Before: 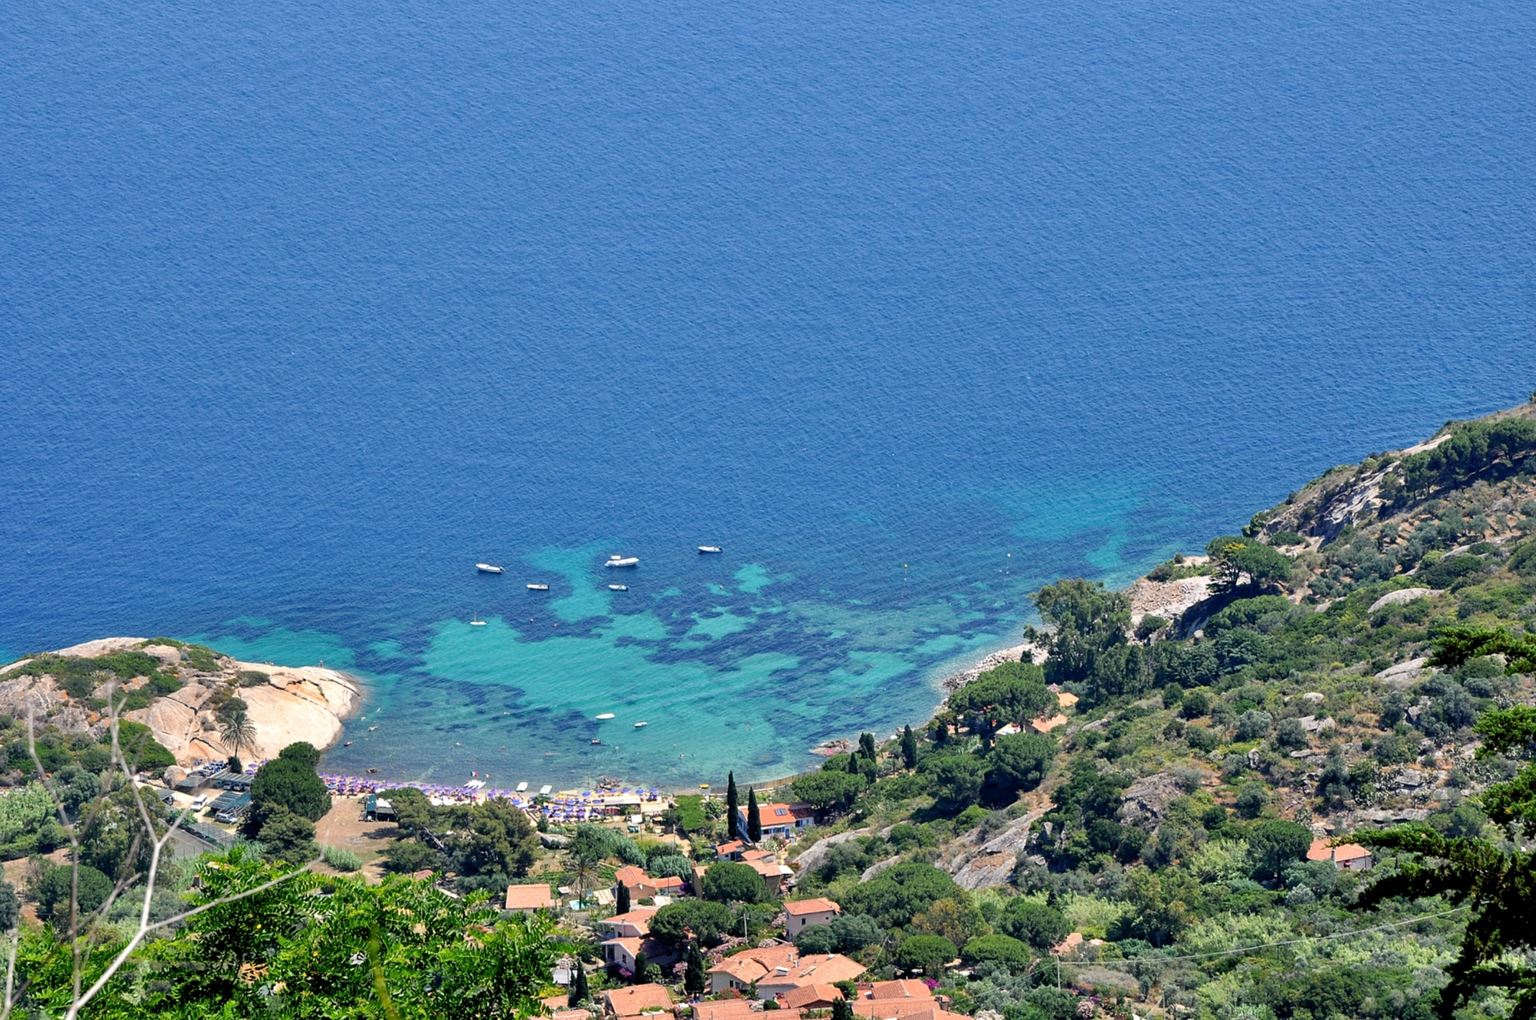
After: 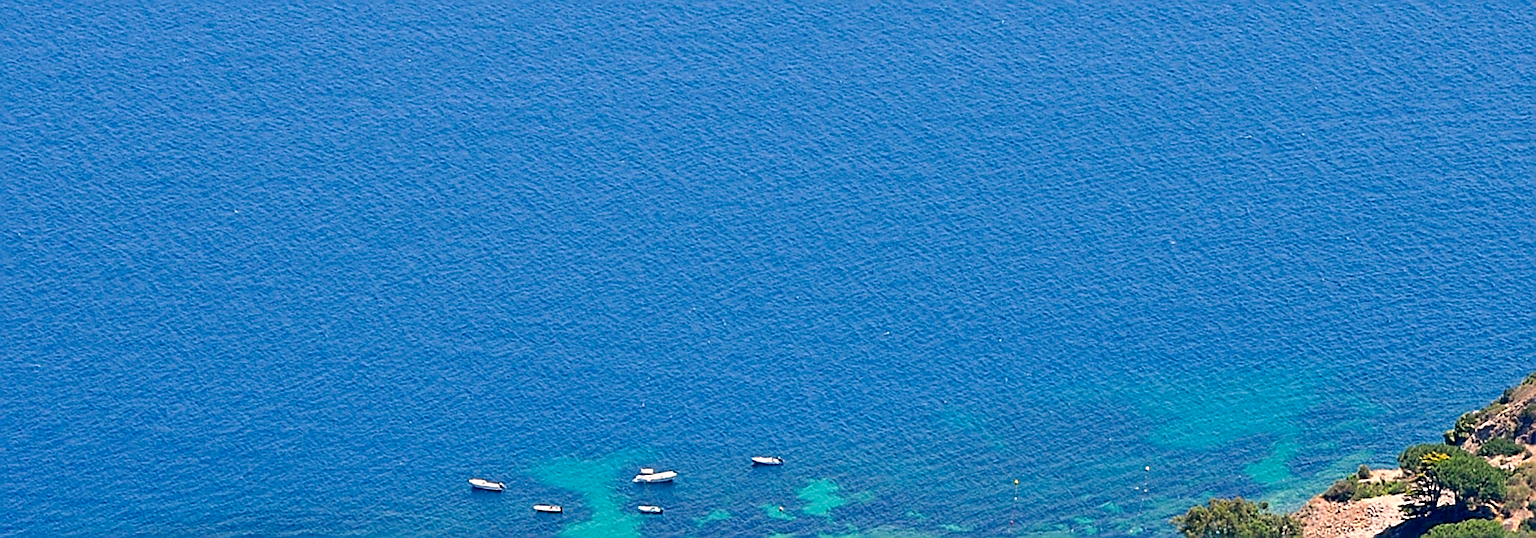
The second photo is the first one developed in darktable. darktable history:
white balance: red 1.127, blue 0.943
color correction: saturation 1.34
crop: left 7.036%, top 18.398%, right 14.379%, bottom 40.043%
sharpen: radius 1.4, amount 1.25, threshold 0.7
